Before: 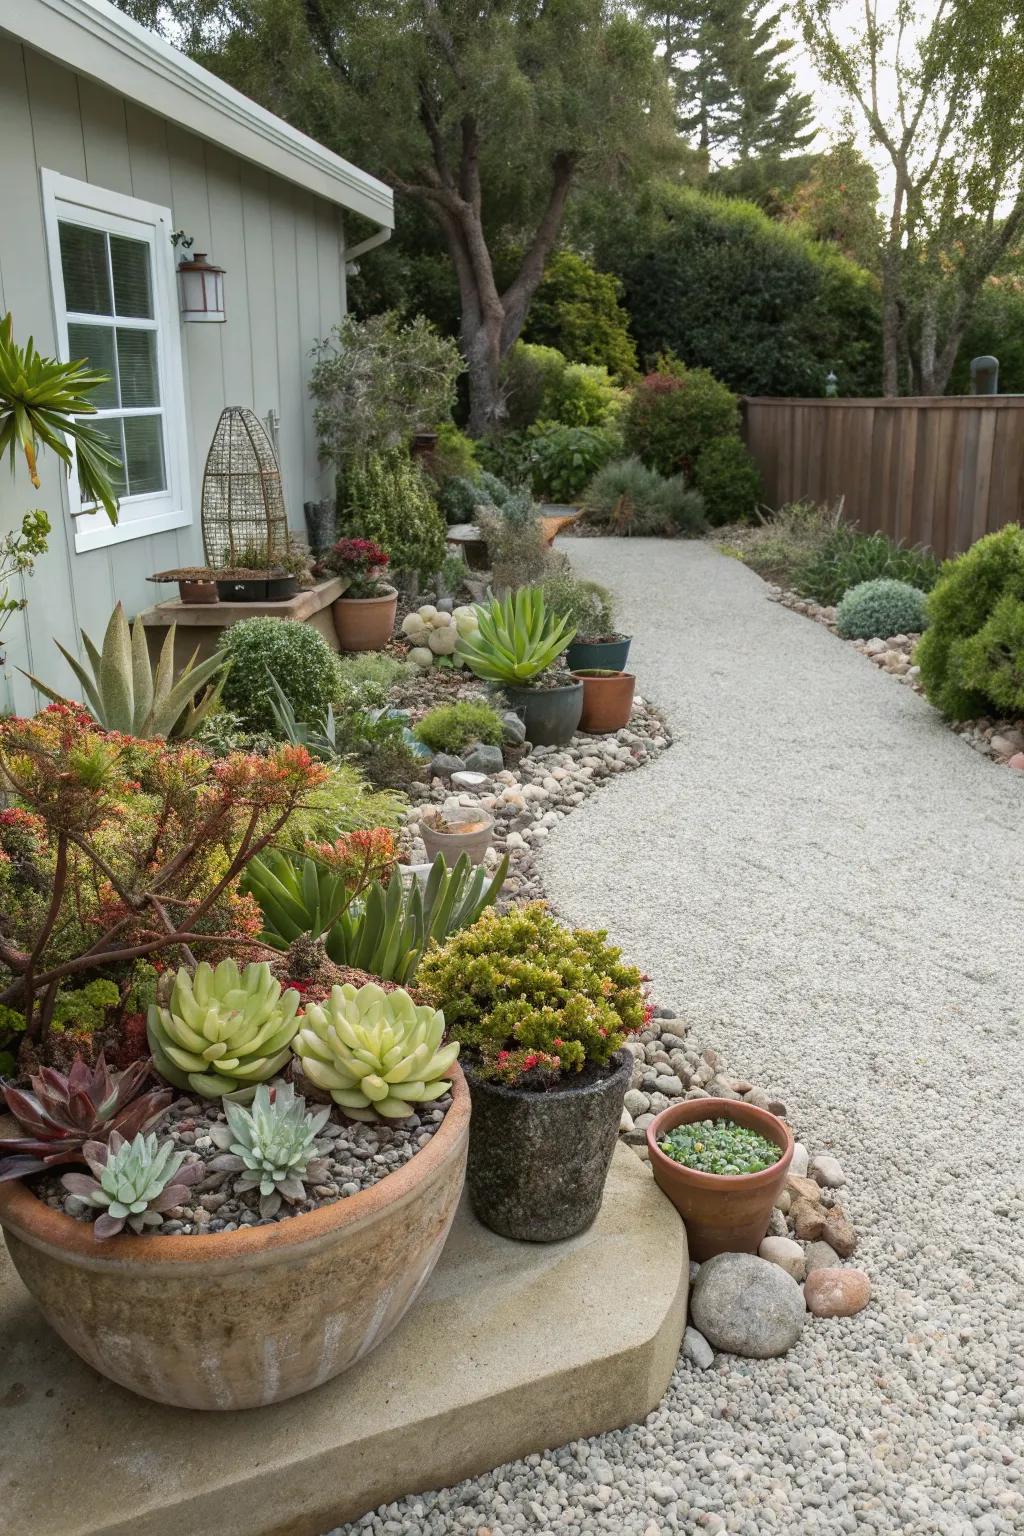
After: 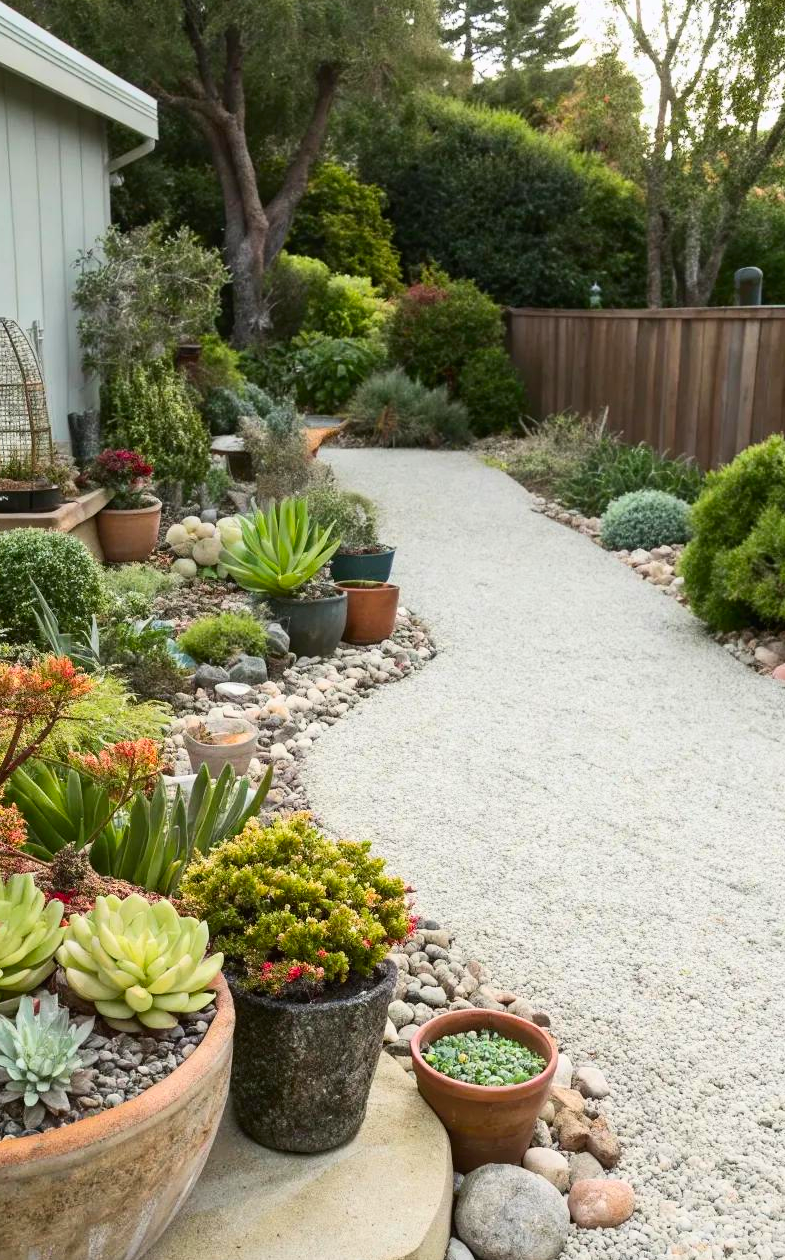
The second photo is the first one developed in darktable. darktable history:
contrast brightness saturation: contrast 0.23, brightness 0.1, saturation 0.29
crop: left 23.095%, top 5.827%, bottom 11.854%
